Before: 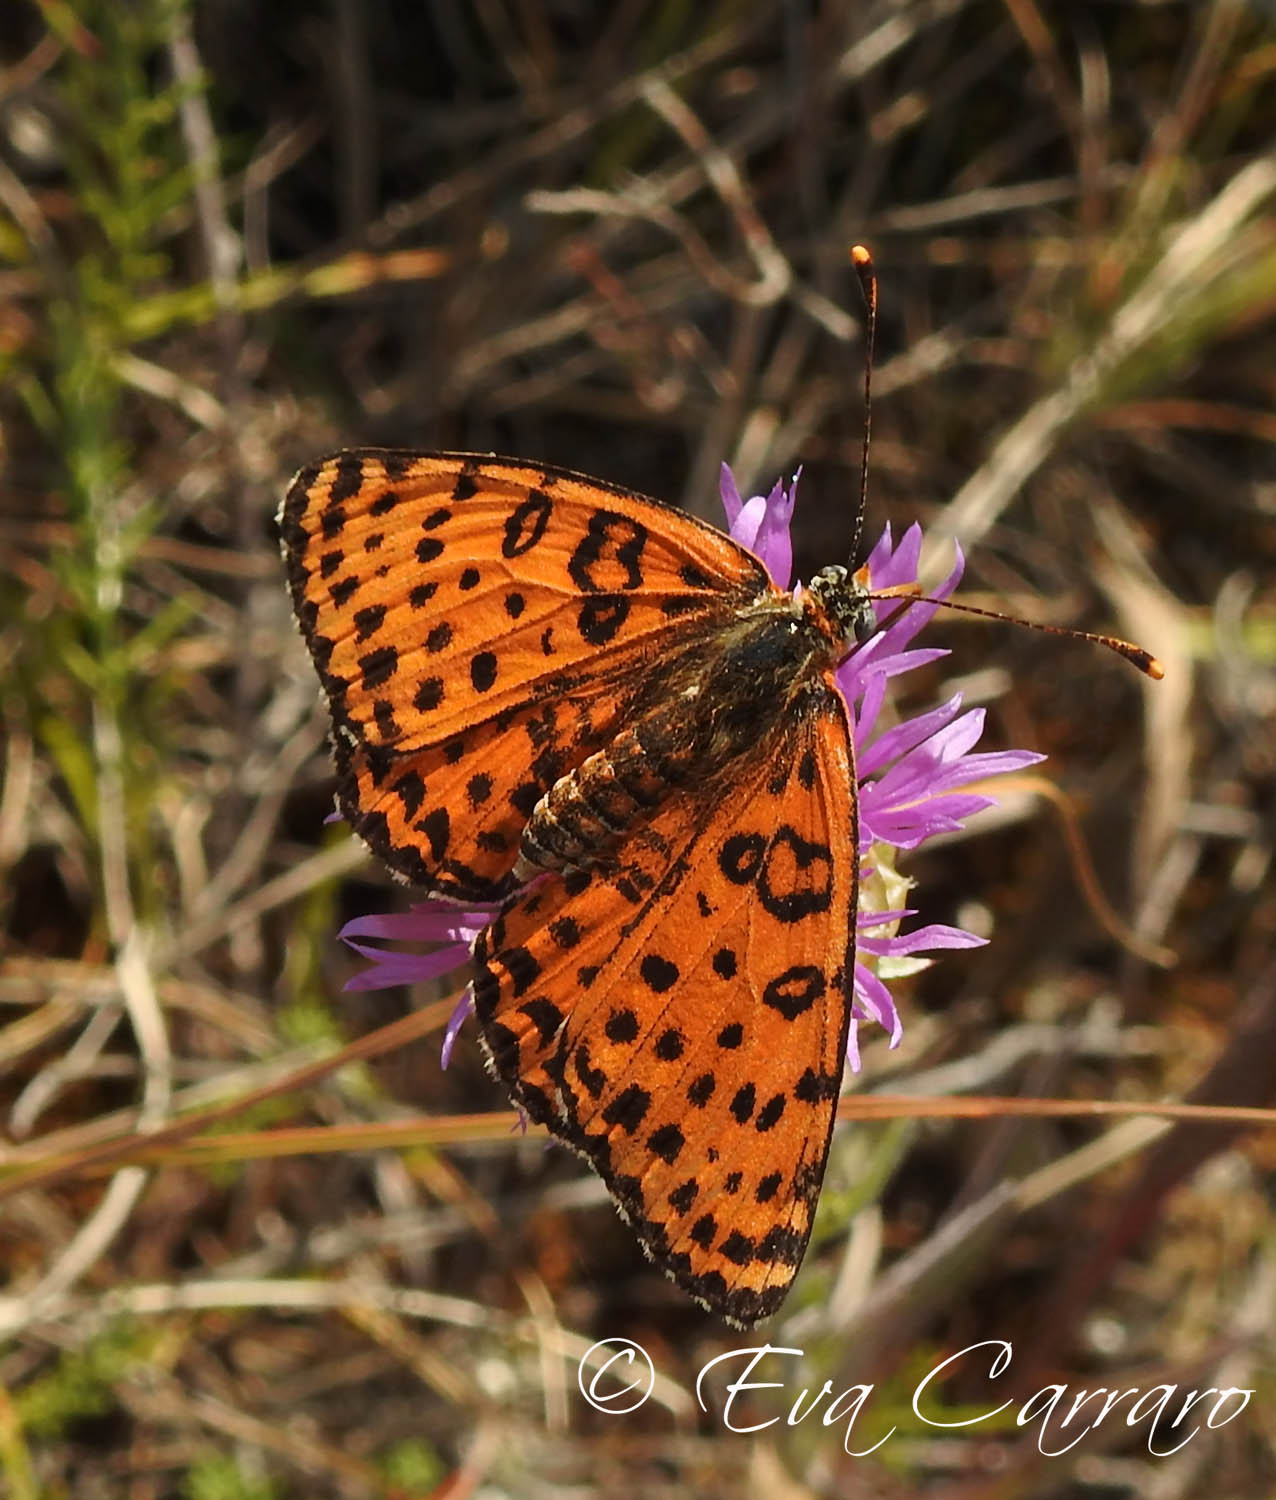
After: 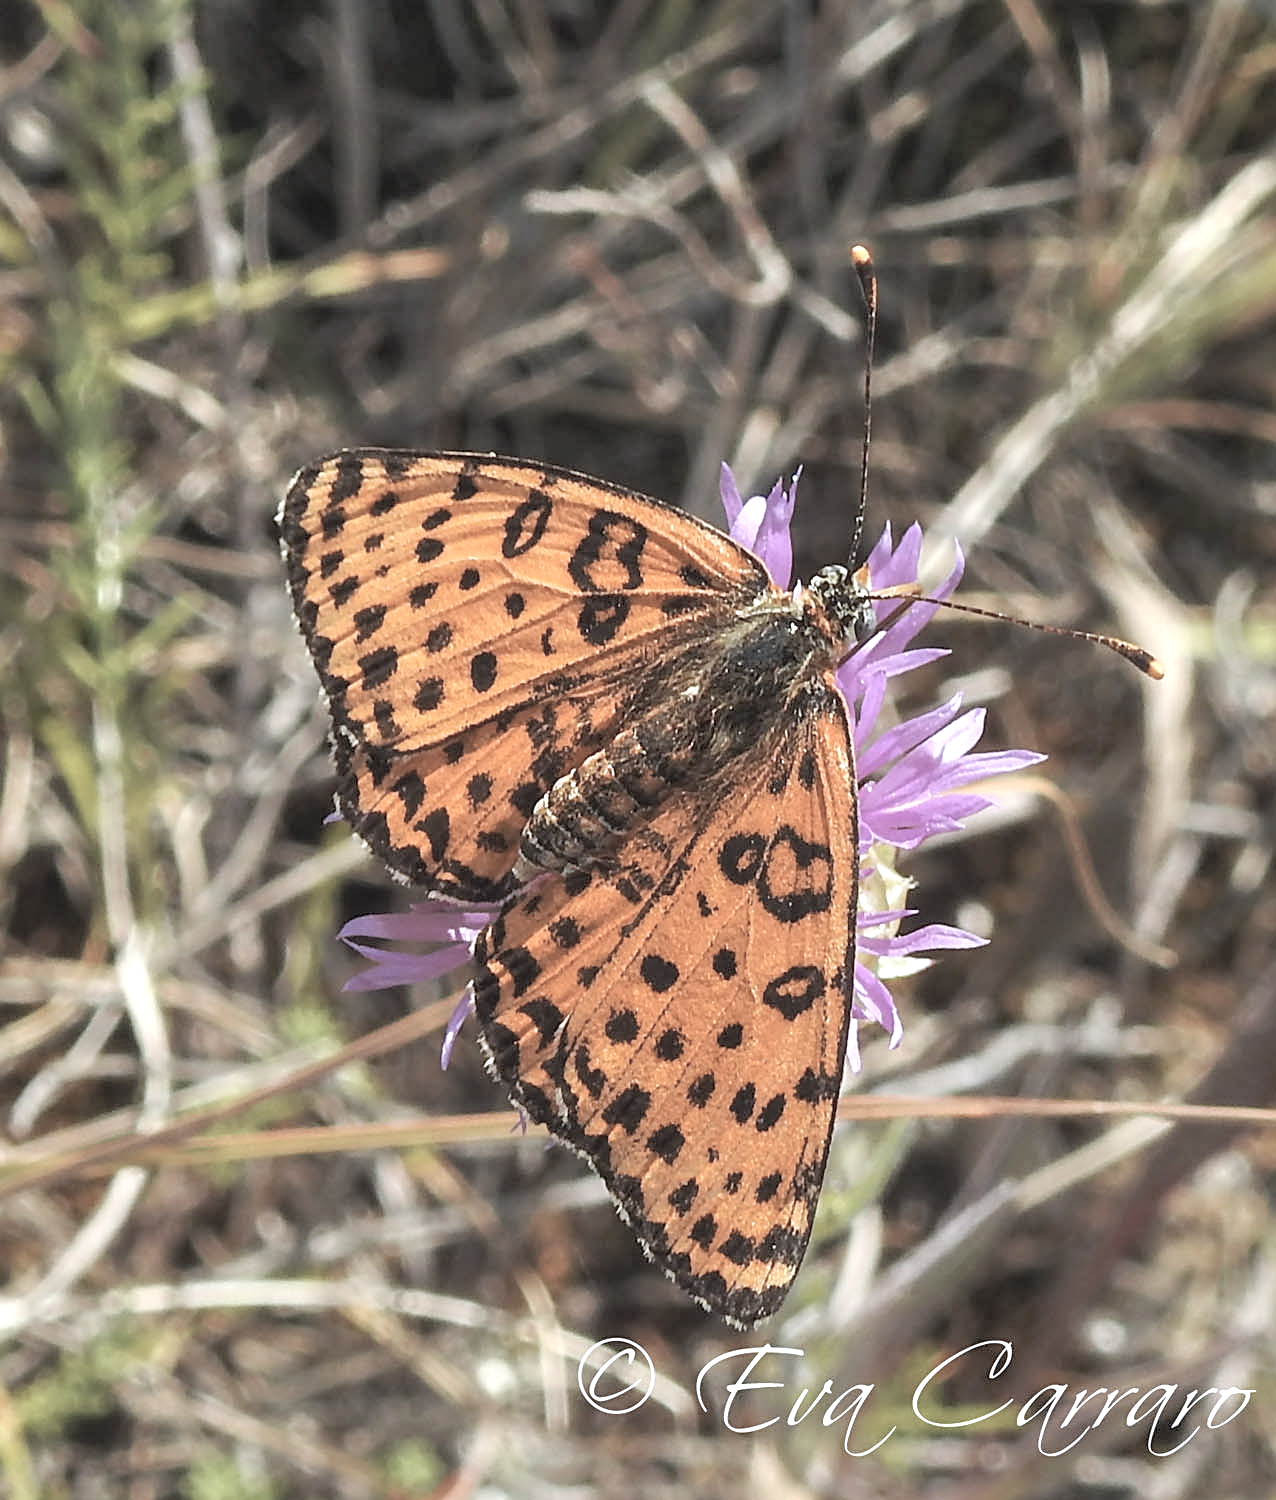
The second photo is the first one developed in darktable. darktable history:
exposure: black level correction 0, exposure 0.7 EV, compensate exposure bias true, compensate highlight preservation false
sharpen: on, module defaults
contrast brightness saturation: brightness 0.18, saturation -0.5
white balance: red 0.926, green 1.003, blue 1.133
local contrast: detail 110%
shadows and highlights: shadows 52.34, highlights -28.23, soften with gaussian
